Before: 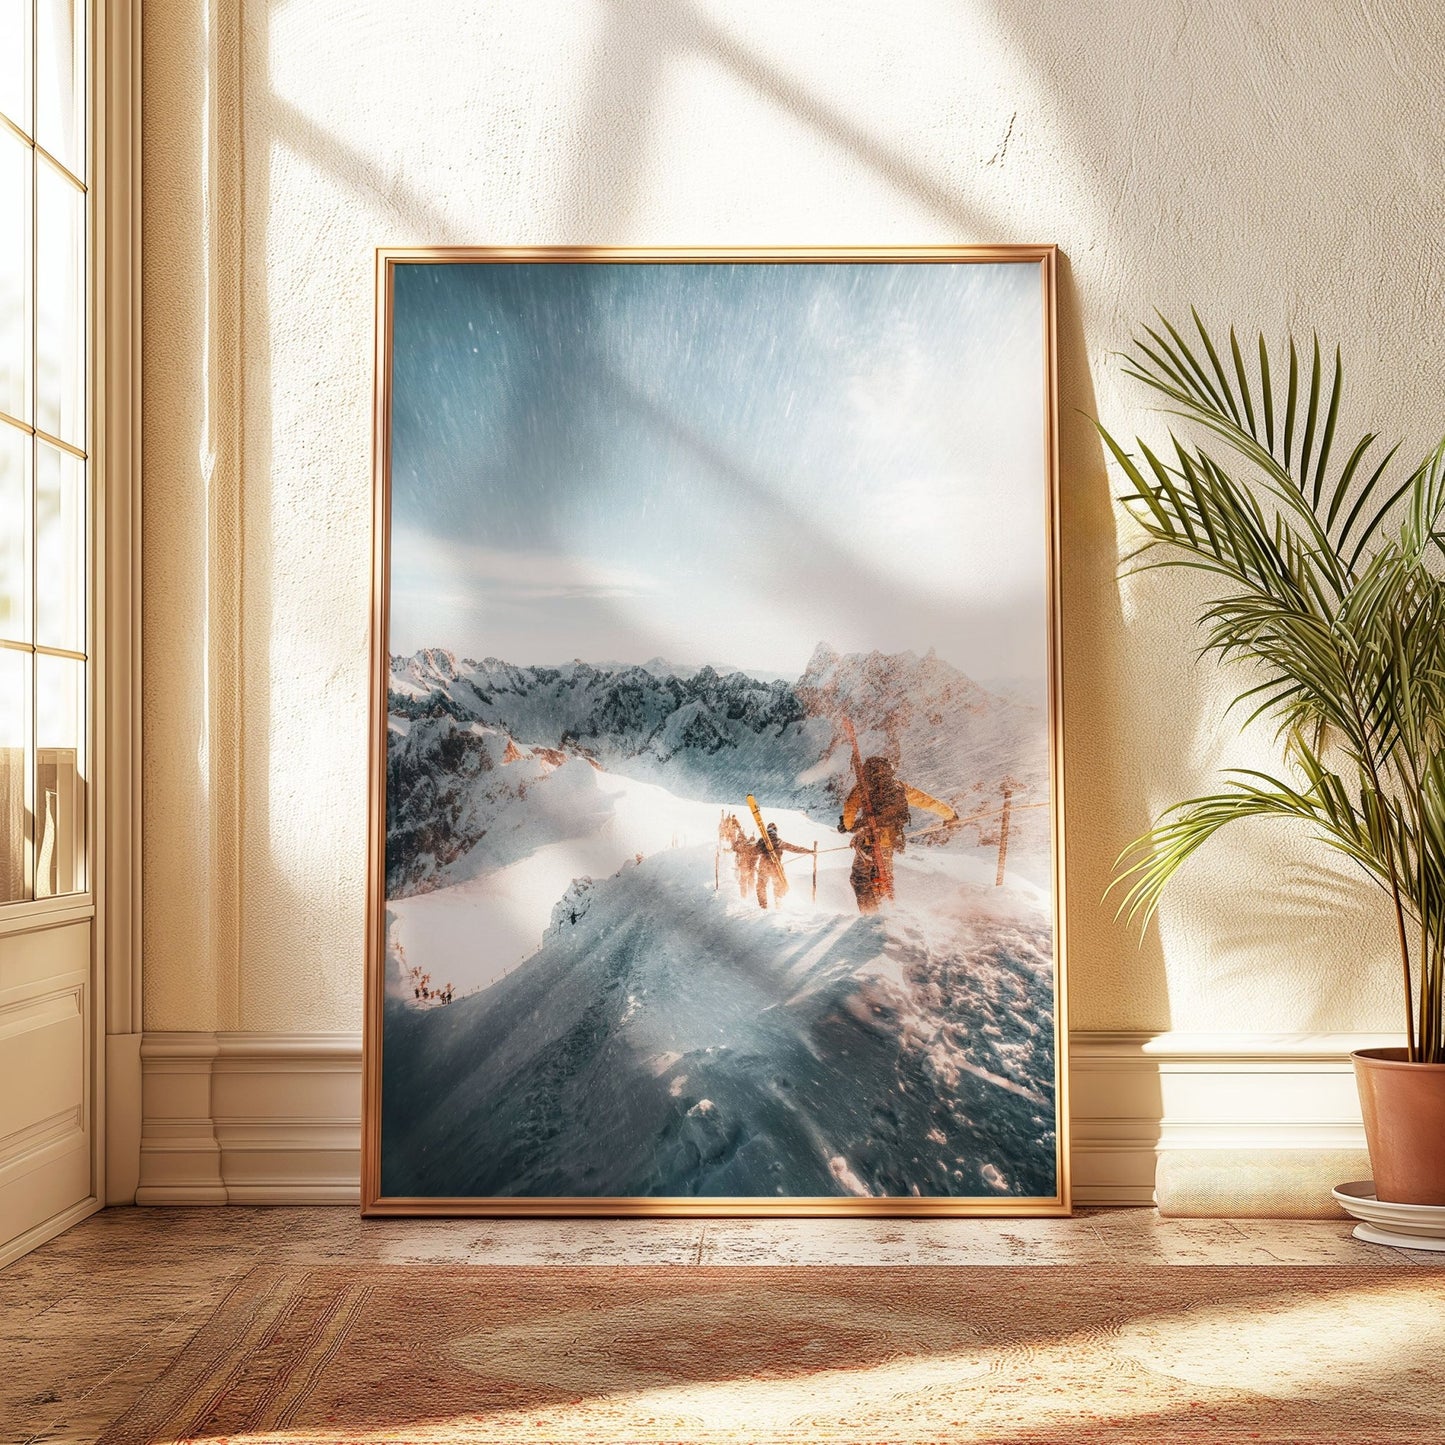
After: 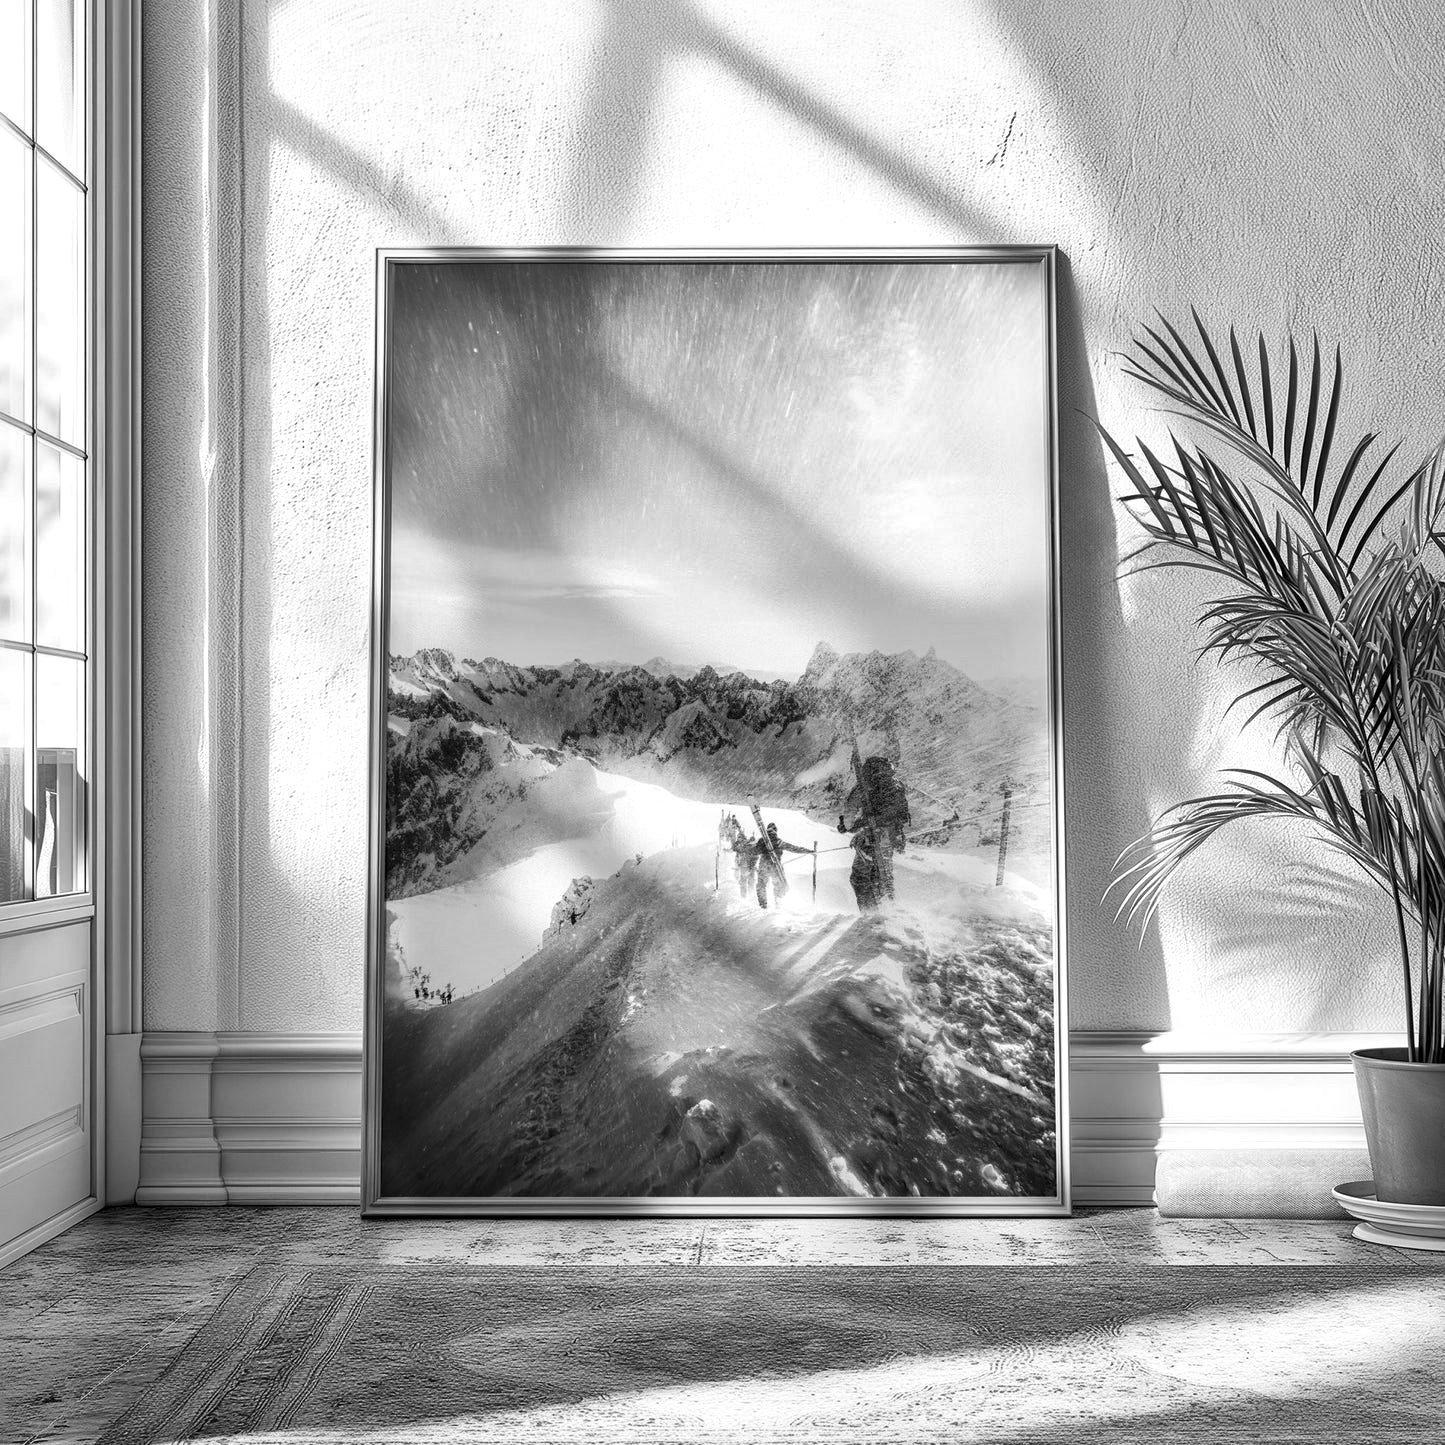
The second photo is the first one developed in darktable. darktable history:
local contrast: mode bilateral grid, contrast 25, coarseness 47, detail 151%, midtone range 0.2
monochrome: on, module defaults
color balance rgb: perceptual saturation grading › global saturation 20%, perceptual saturation grading › highlights -25%, perceptual saturation grading › shadows 50%
shadows and highlights: shadows 32, highlights -32, soften with gaussian
